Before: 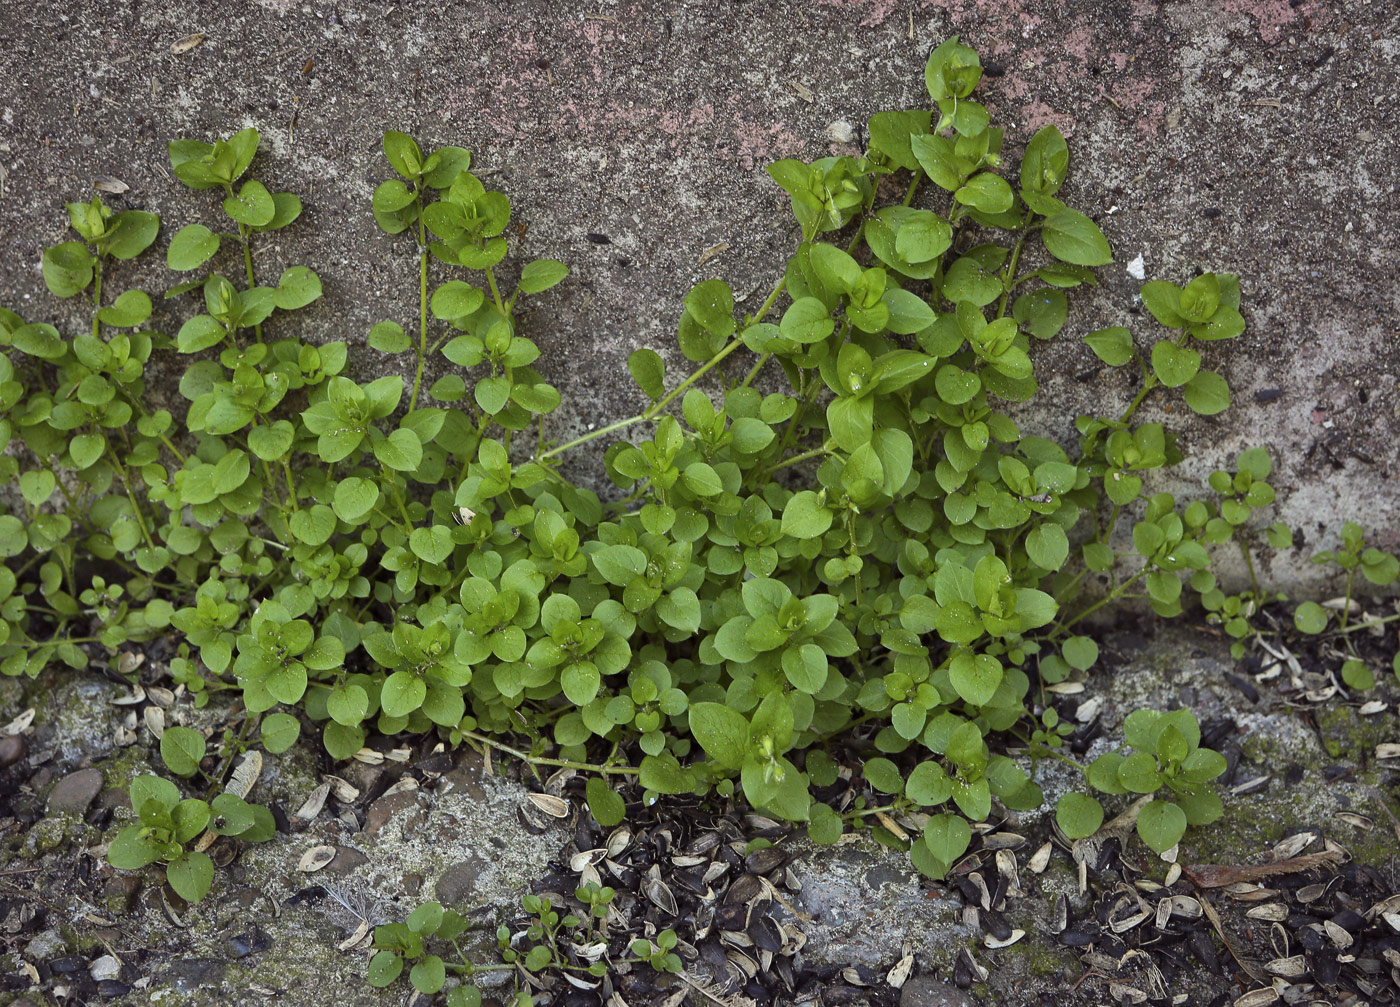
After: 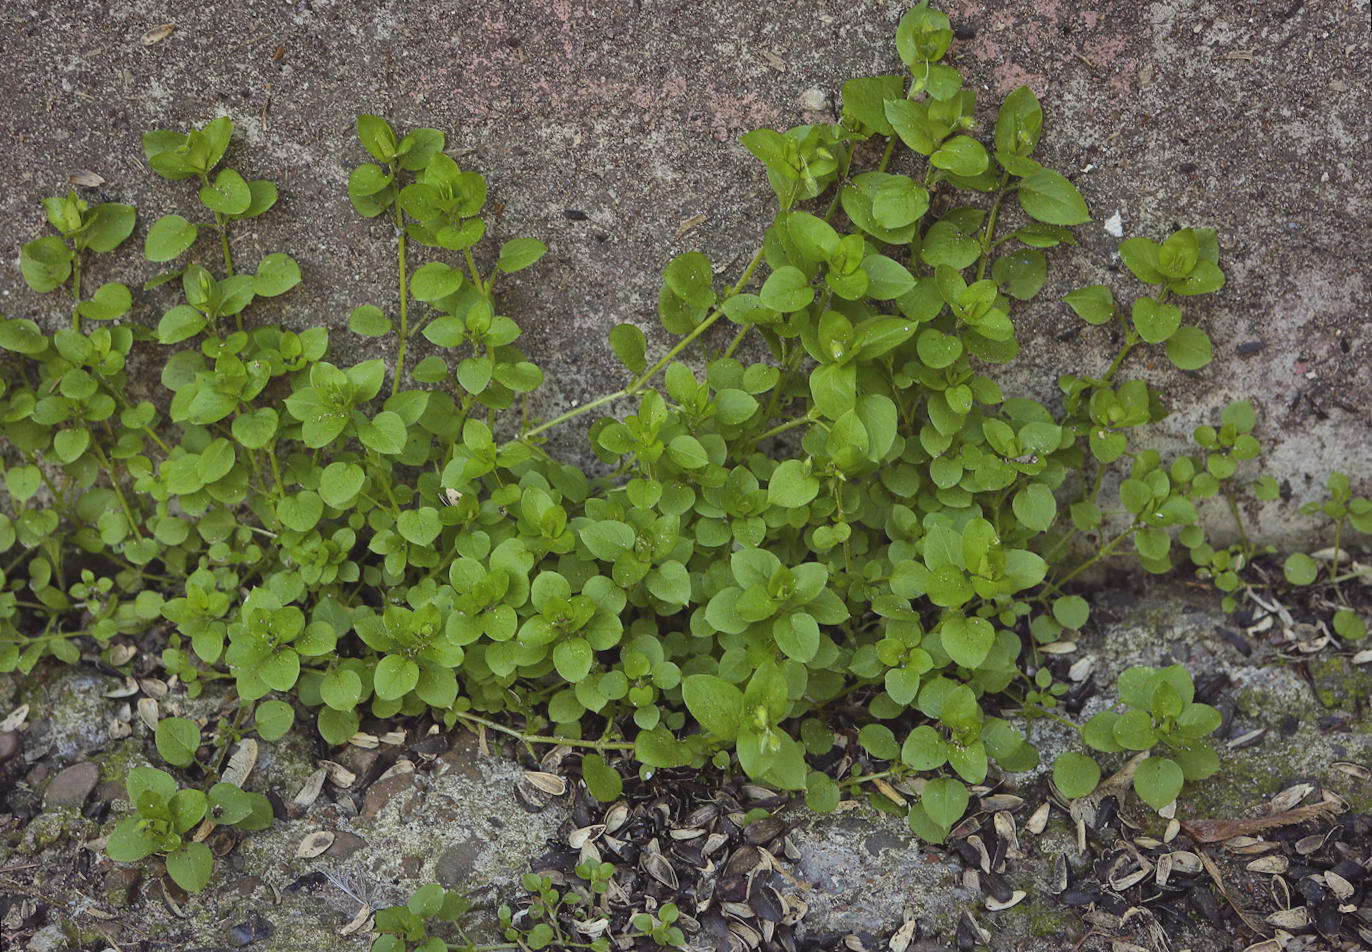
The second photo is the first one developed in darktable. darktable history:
white balance: red 1.009, blue 0.985
rotate and perspective: rotation -2°, crop left 0.022, crop right 0.978, crop top 0.049, crop bottom 0.951
shadows and highlights: shadows 53, soften with gaussian
contrast equalizer: y [[0.46, 0.454, 0.451, 0.451, 0.455, 0.46], [0.5 ×6], [0.5 ×6], [0 ×6], [0 ×6]]
tone equalizer: on, module defaults
